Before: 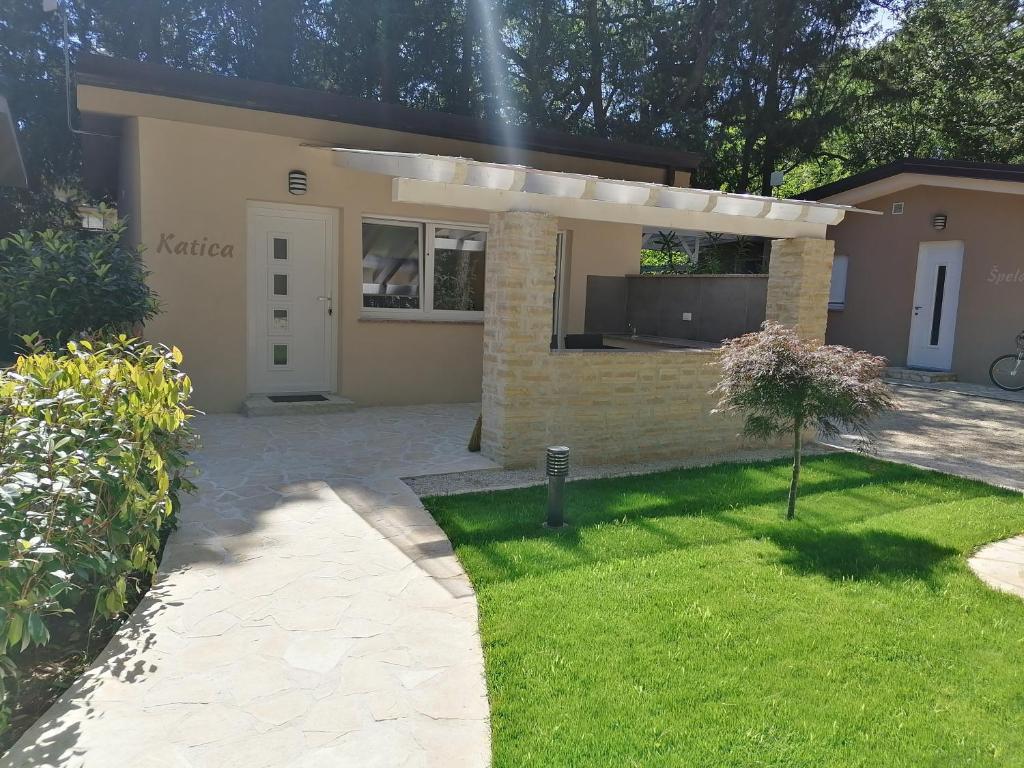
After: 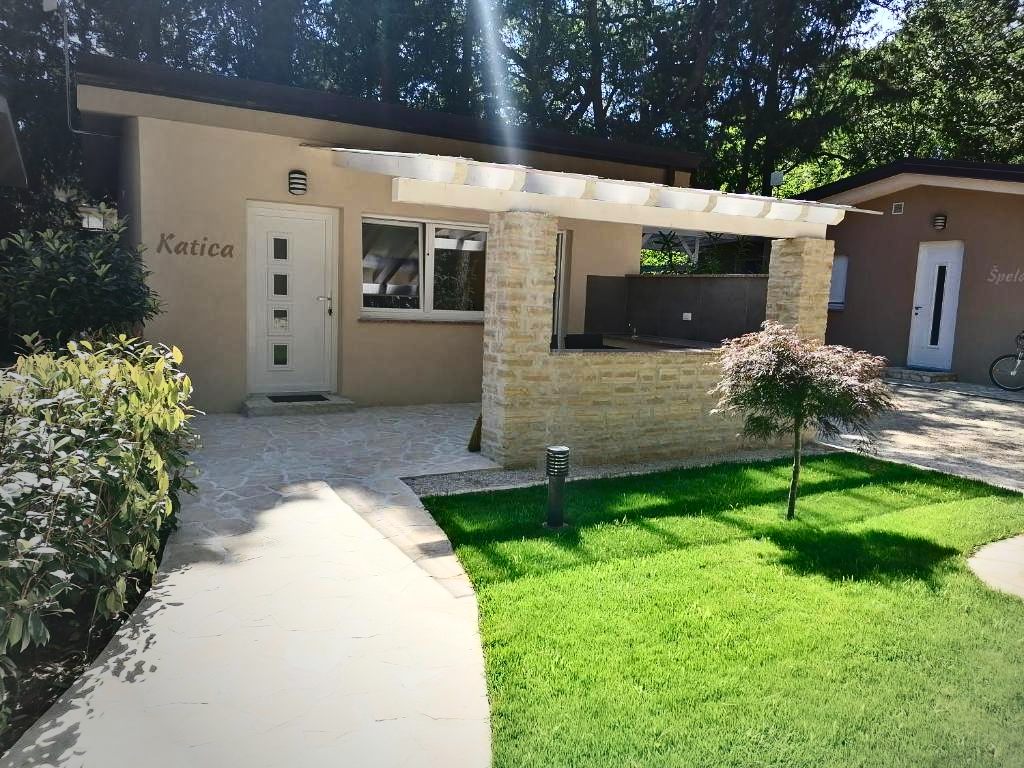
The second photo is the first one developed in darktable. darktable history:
vignetting: fall-off start 73.57%, center (0.22, -0.235)
contrast brightness saturation: contrast 0.4, brightness 0.1, saturation 0.21
